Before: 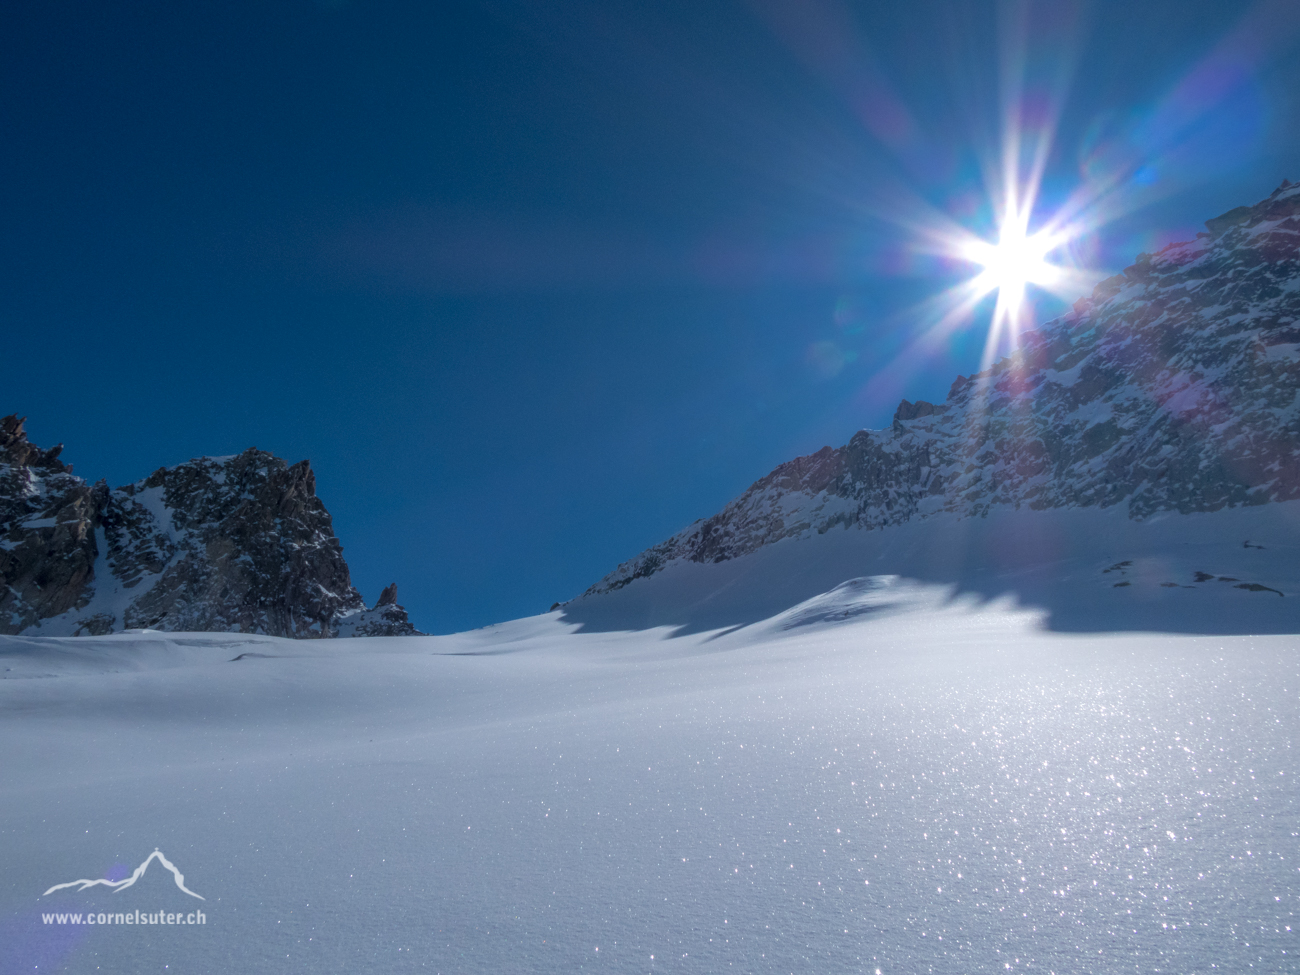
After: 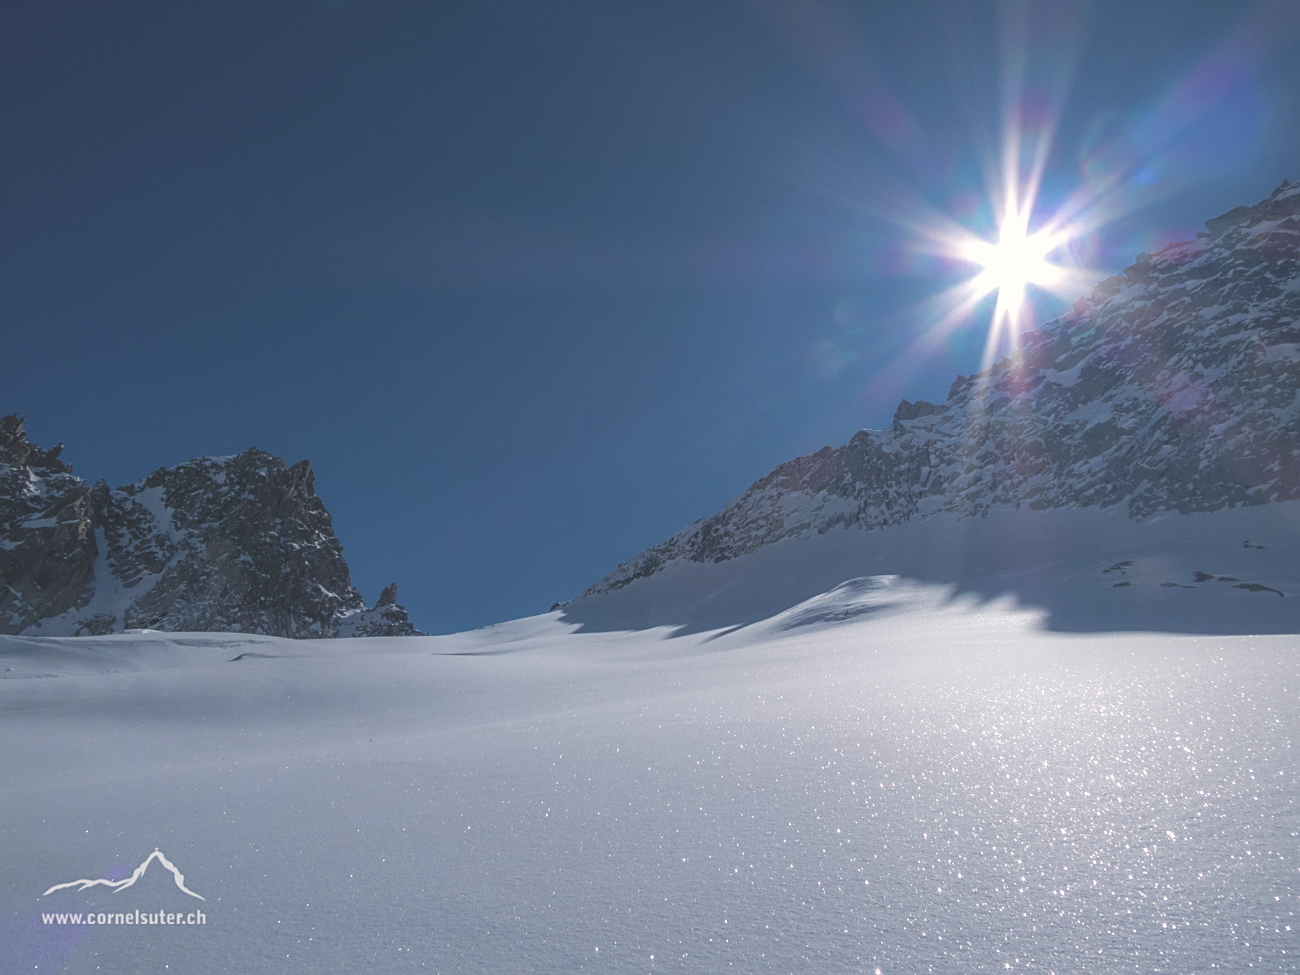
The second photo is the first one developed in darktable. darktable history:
sharpen: amount 0.476
exposure: black level correction -0.03, compensate highlight preservation false
color correction: highlights a* 2.91, highlights b* 5.03, shadows a* -1.99, shadows b* -4.82, saturation 0.809
